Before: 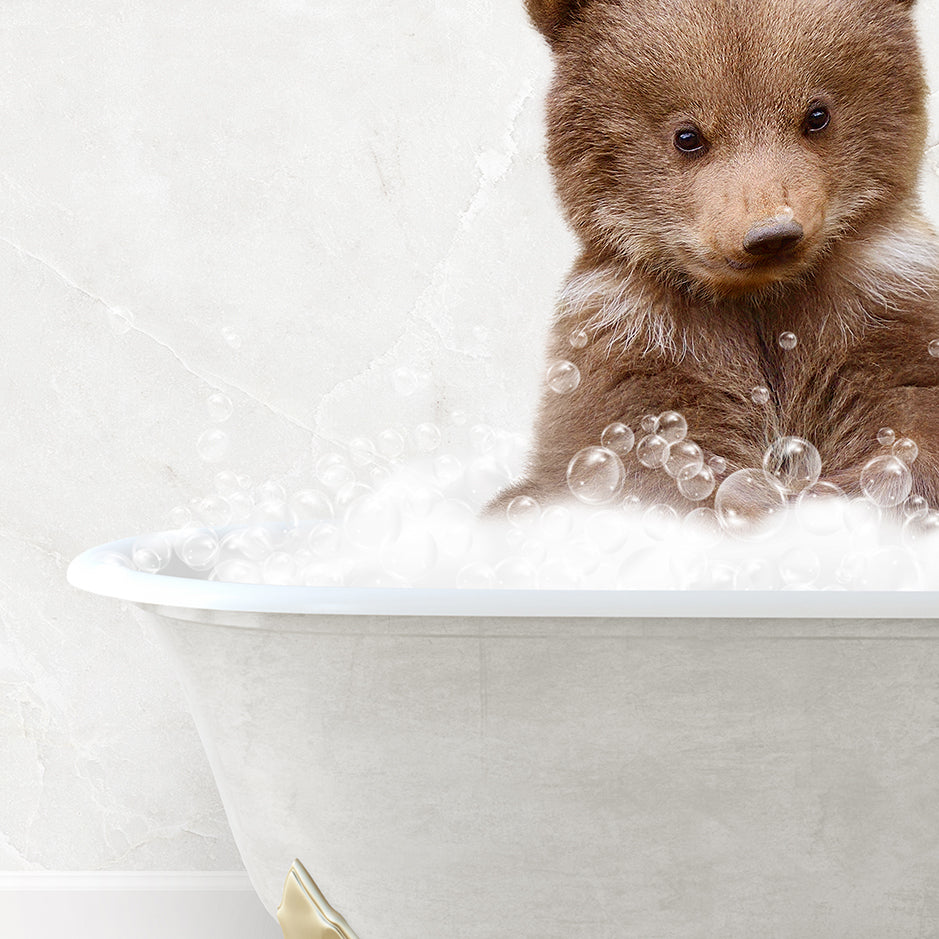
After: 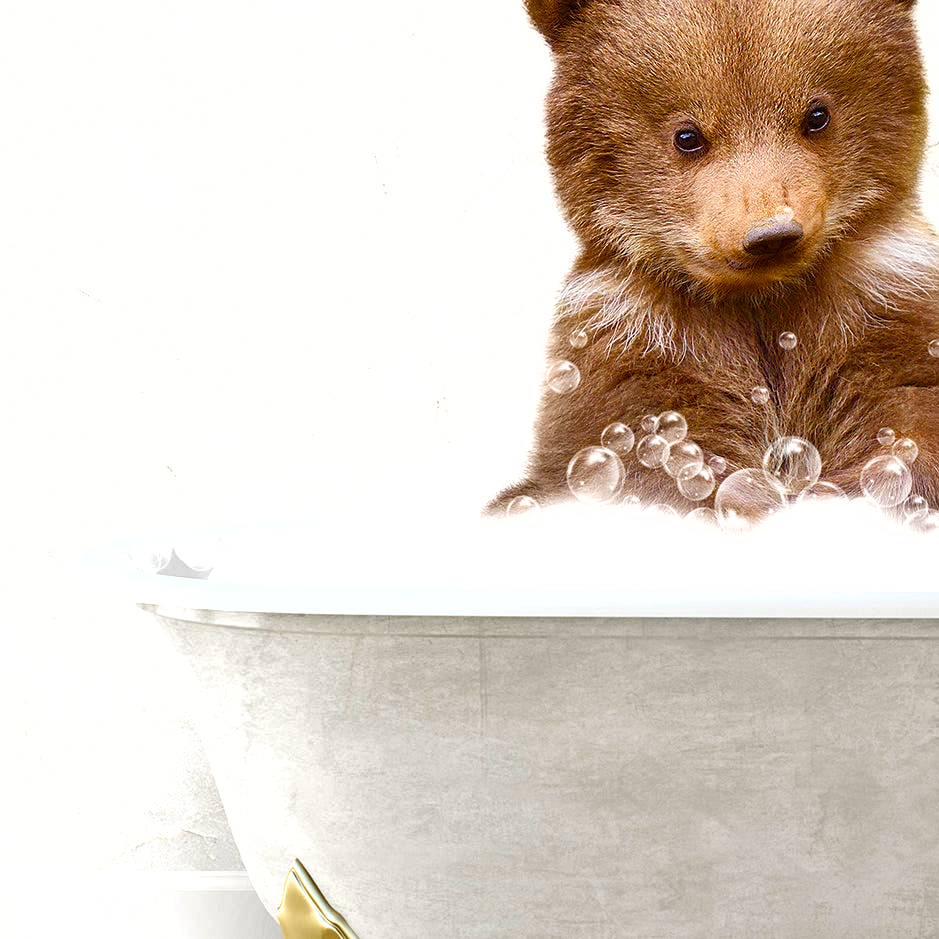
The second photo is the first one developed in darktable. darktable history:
color balance rgb: perceptual saturation grading › global saturation 36%, perceptual brilliance grading › global brilliance 10%, global vibrance 20%
shadows and highlights: low approximation 0.01, soften with gaussian
